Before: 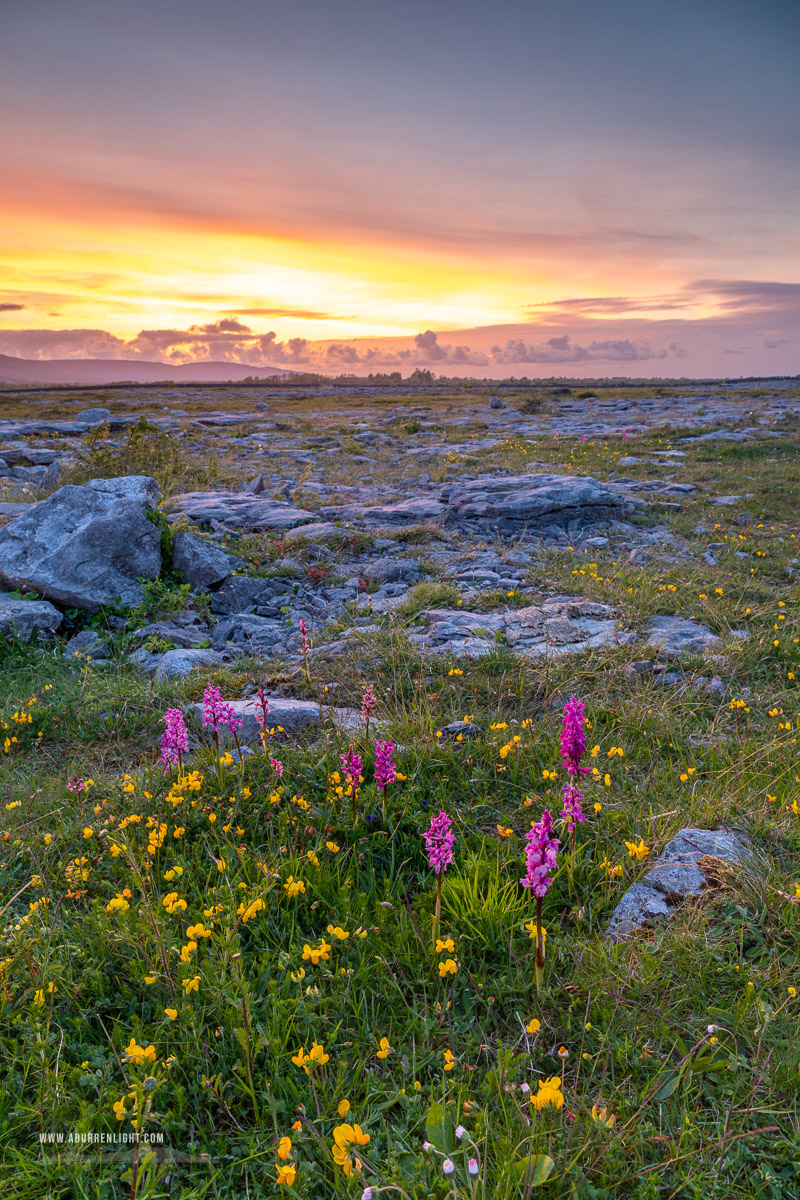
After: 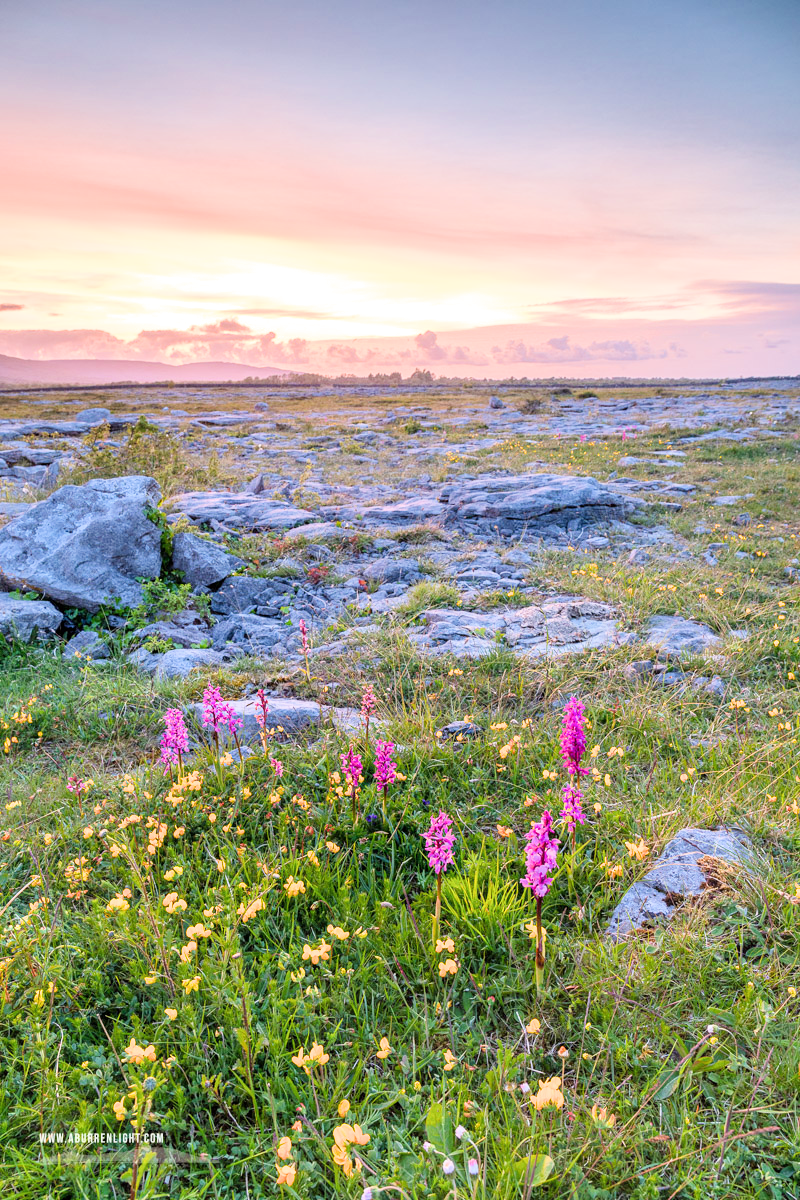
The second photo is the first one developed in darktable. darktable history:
filmic rgb: hardness 4.17
exposure: black level correction 0, exposure 1 EV, compensate exposure bias true, compensate highlight preservation false
